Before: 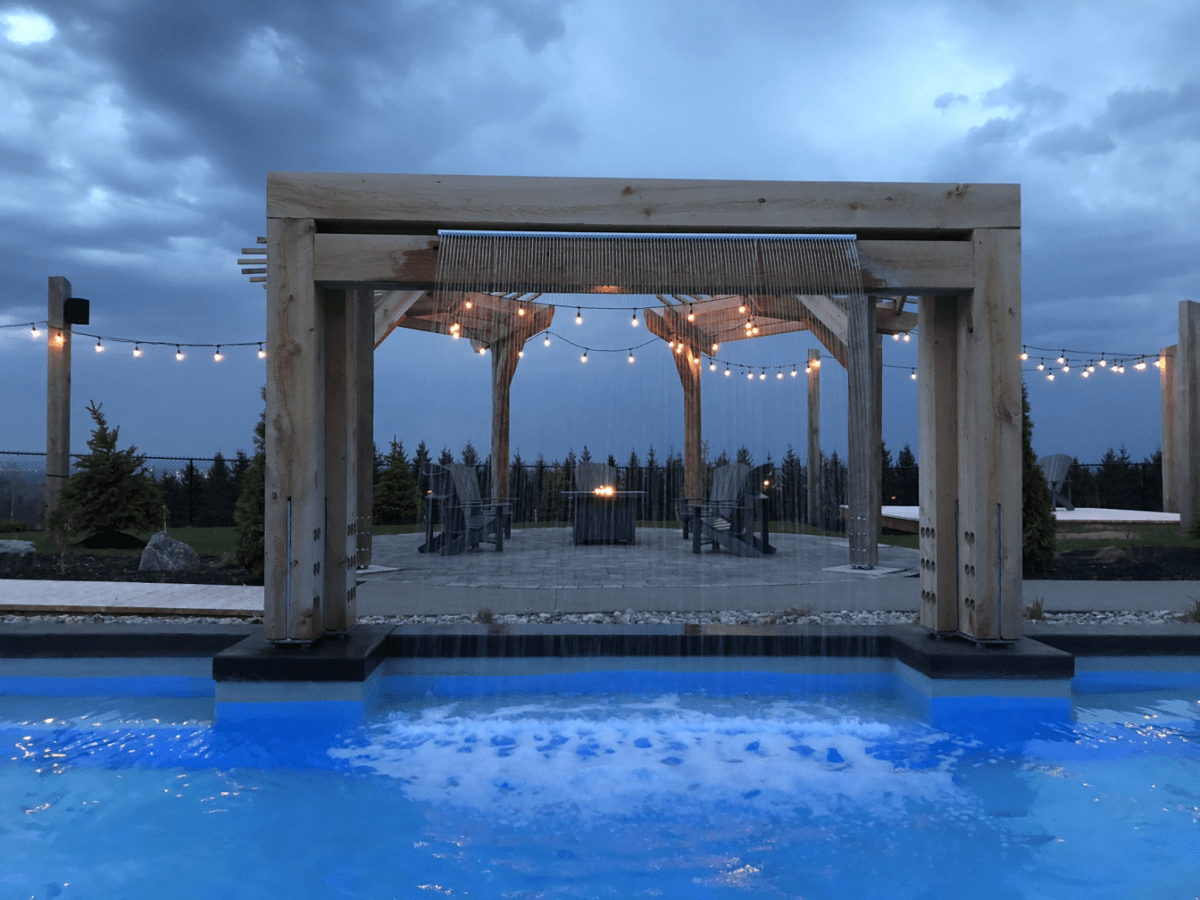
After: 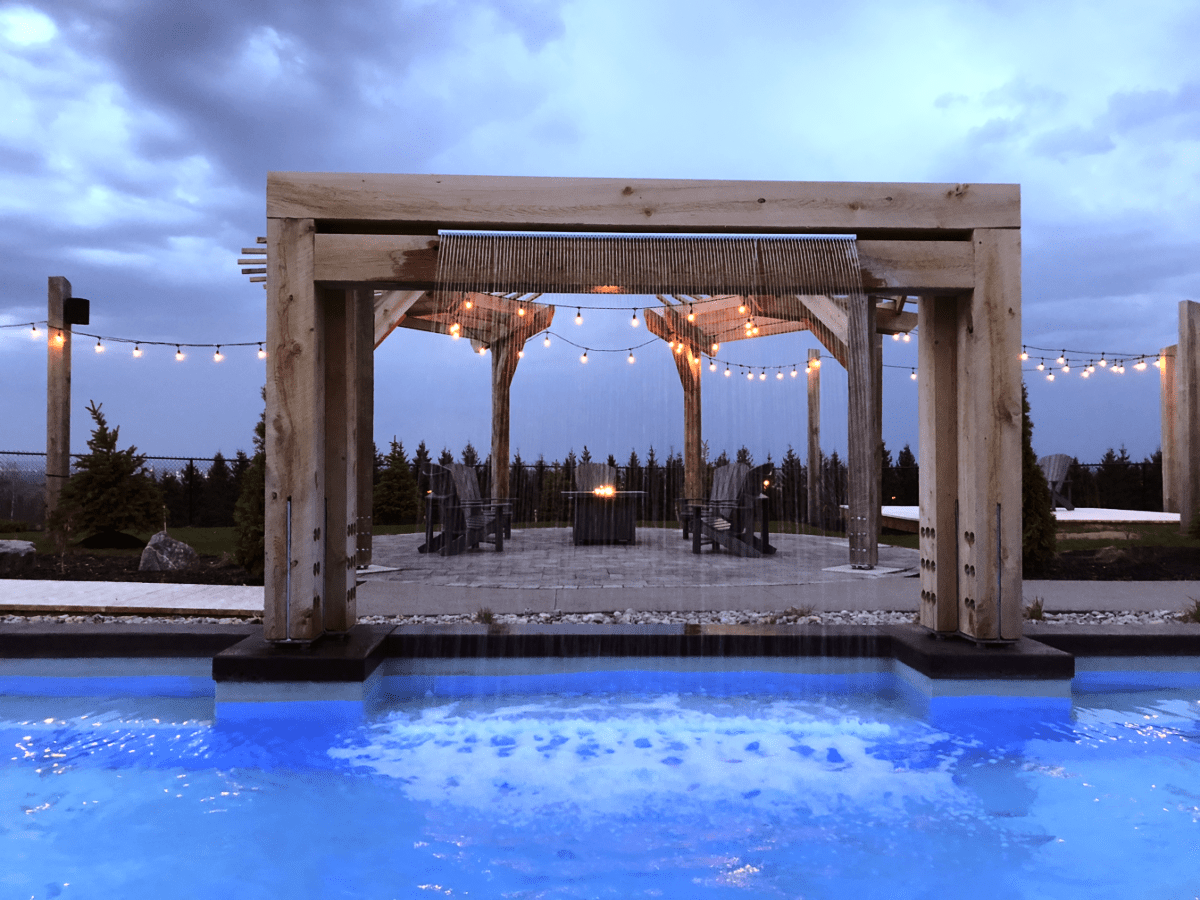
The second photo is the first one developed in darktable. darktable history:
base curve: curves: ch0 [(0, 0) (0.028, 0.03) (0.121, 0.232) (0.46, 0.748) (0.859, 0.968) (1, 1)]
rgb levels: mode RGB, independent channels, levels [[0, 0.5, 1], [0, 0.521, 1], [0, 0.536, 1]]
